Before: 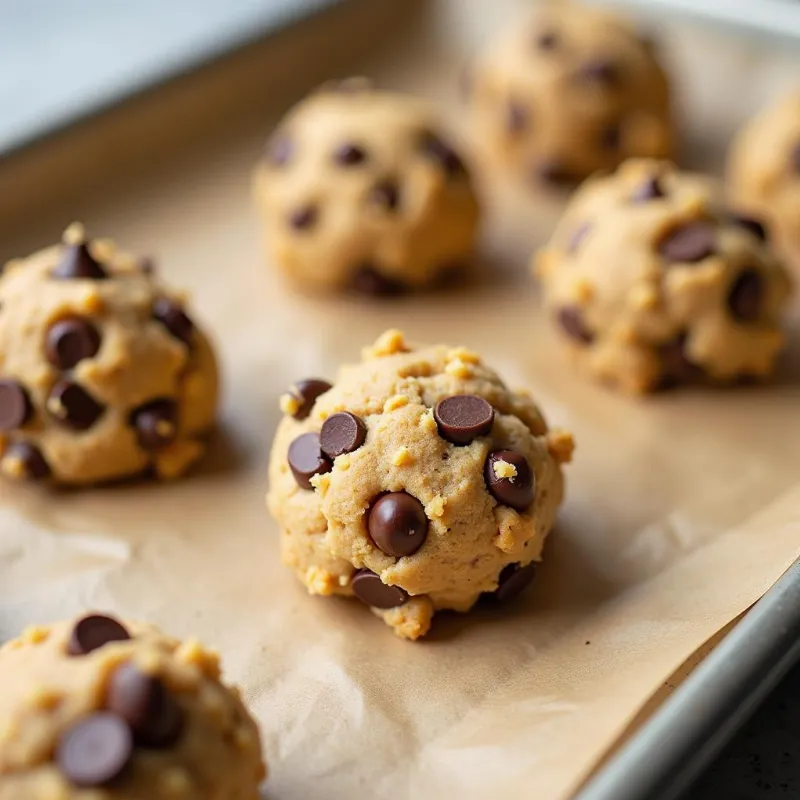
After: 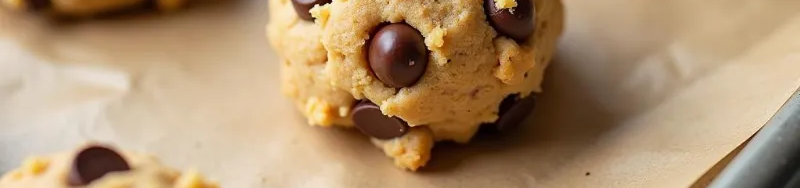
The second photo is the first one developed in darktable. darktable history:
crop and rotate: top 58.771%, bottom 17.669%
